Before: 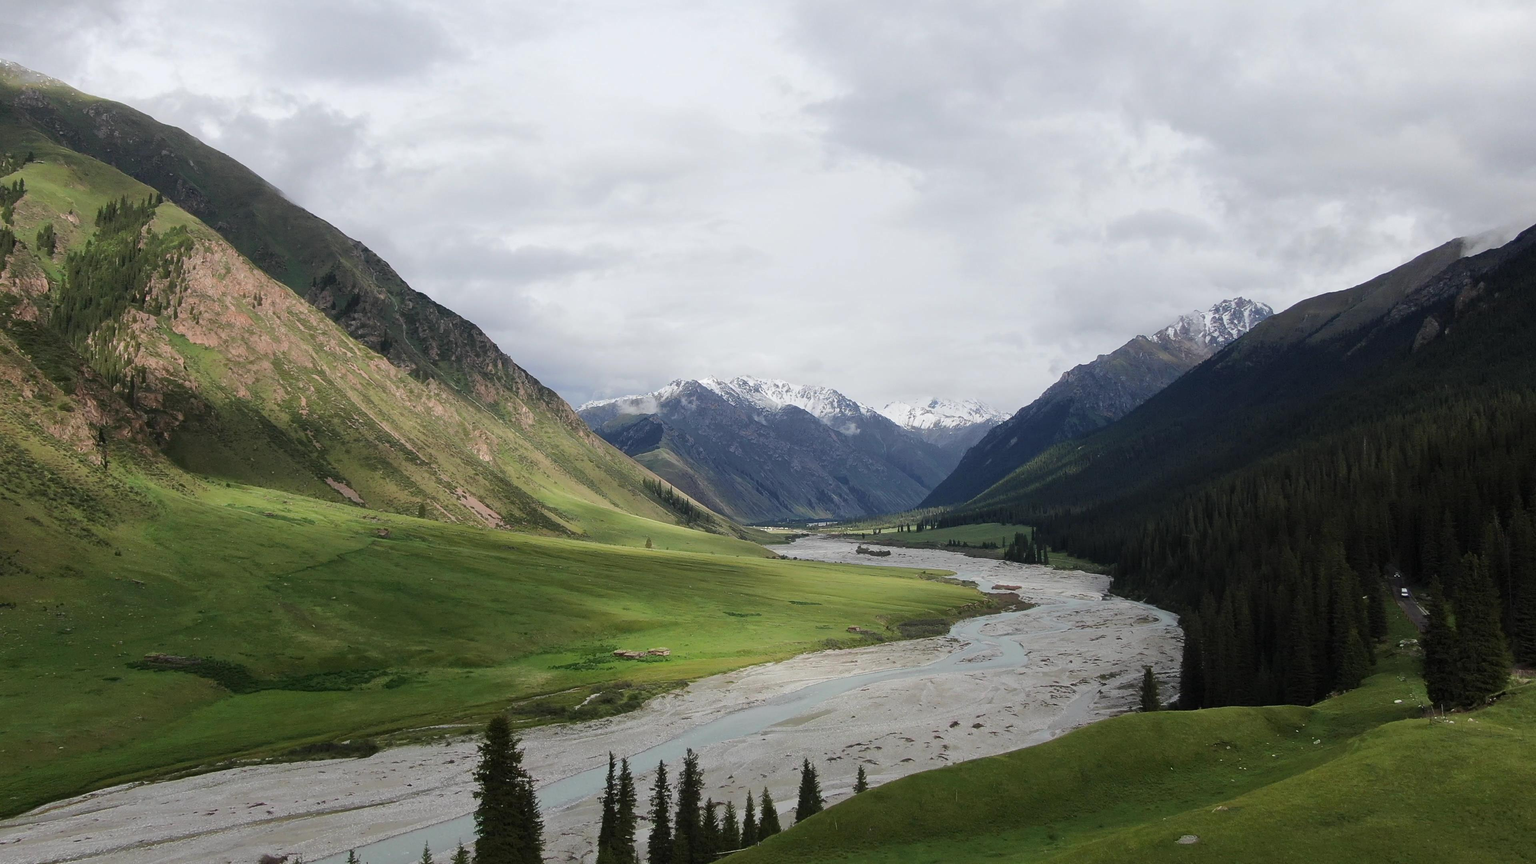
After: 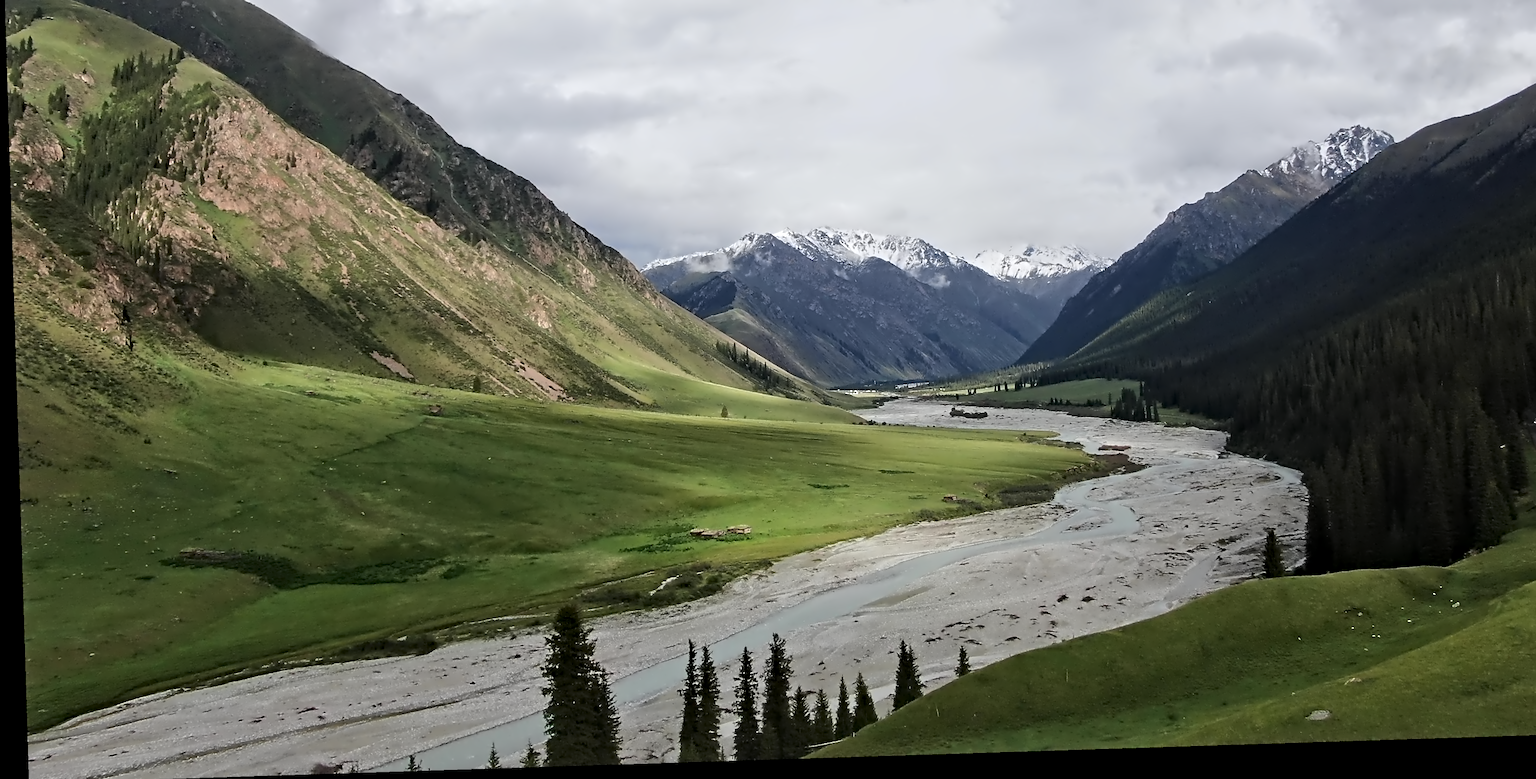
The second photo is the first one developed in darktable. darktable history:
crop: top 20.916%, right 9.437%, bottom 0.316%
rotate and perspective: rotation -1.77°, lens shift (horizontal) 0.004, automatic cropping off
contrast equalizer: octaves 7, y [[0.5, 0.542, 0.583, 0.625, 0.667, 0.708], [0.5 ×6], [0.5 ×6], [0, 0.033, 0.067, 0.1, 0.133, 0.167], [0, 0.05, 0.1, 0.15, 0.2, 0.25]]
